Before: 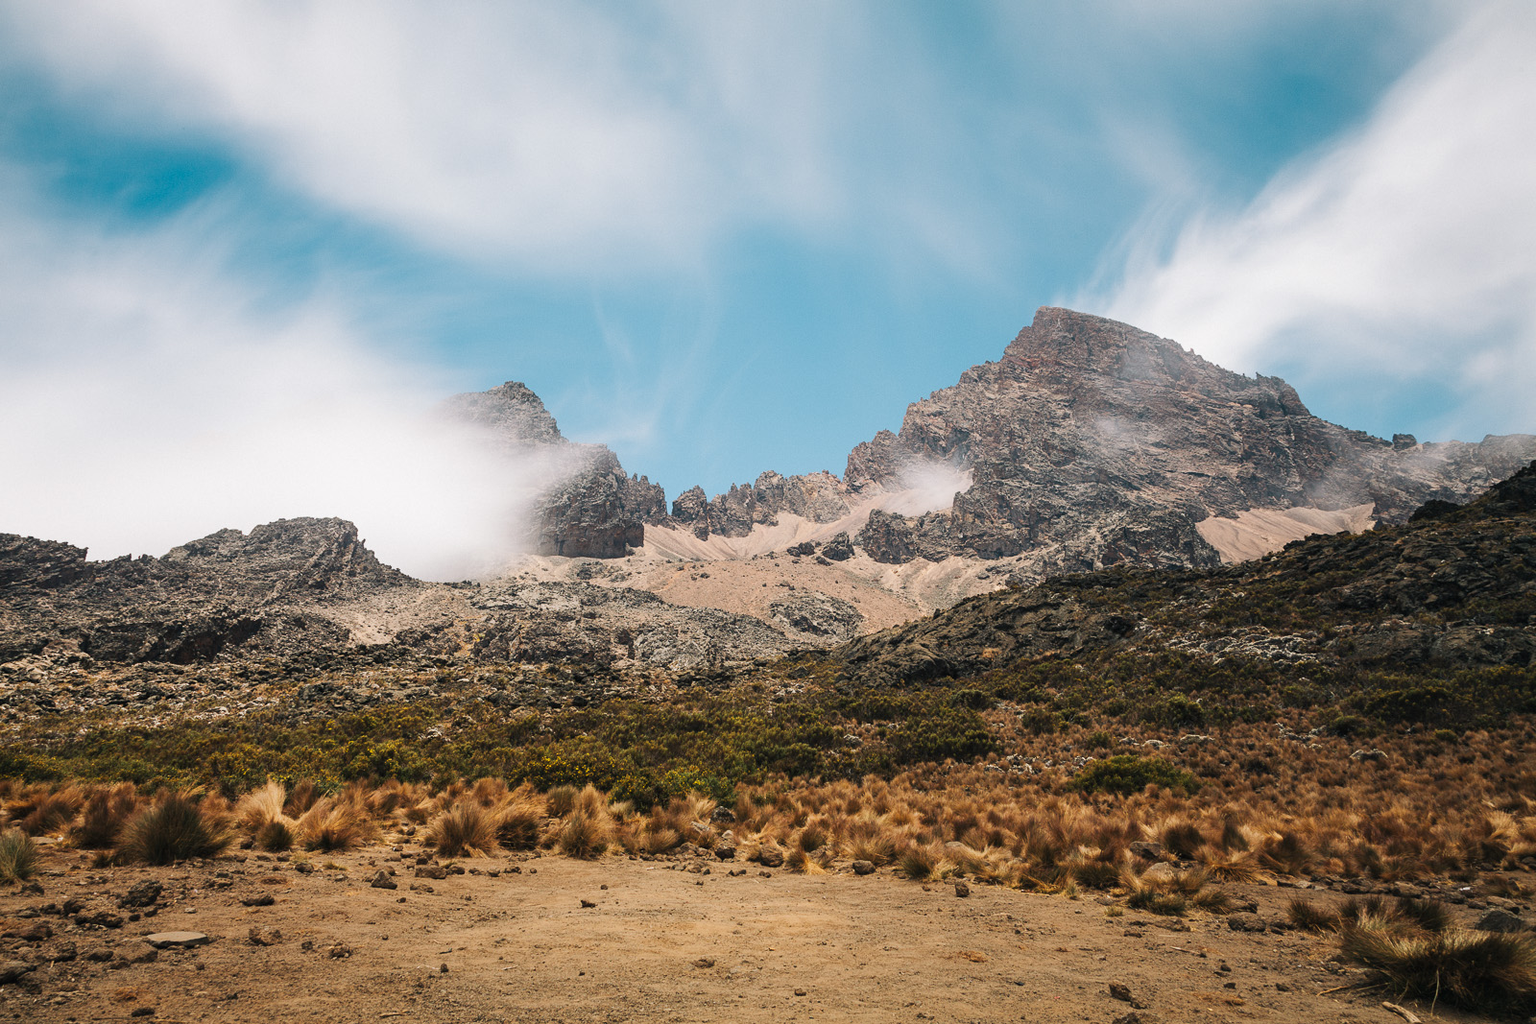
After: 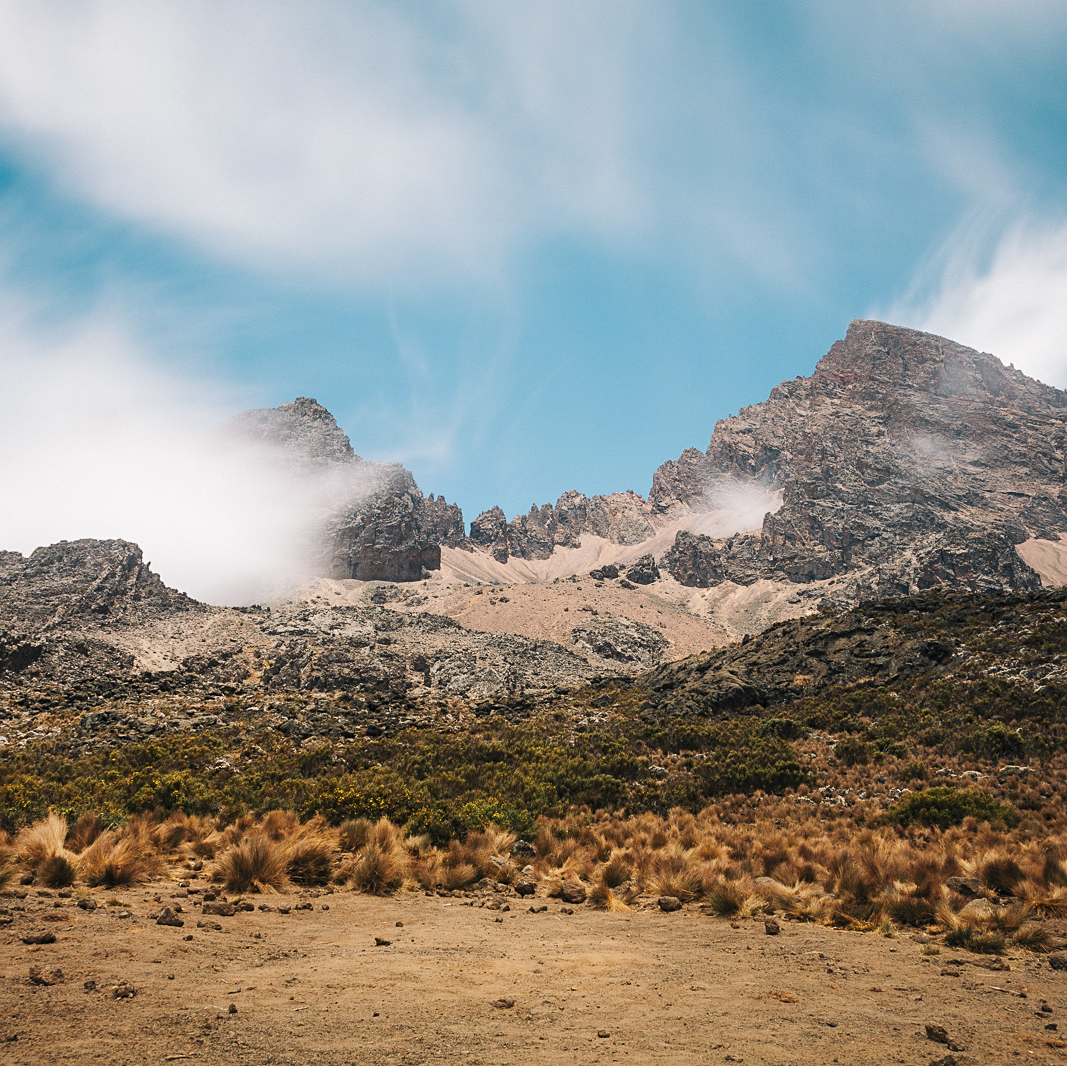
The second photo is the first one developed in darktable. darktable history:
crop and rotate: left 14.384%, right 18.926%
sharpen: amount 0.213
tone equalizer: on, module defaults
